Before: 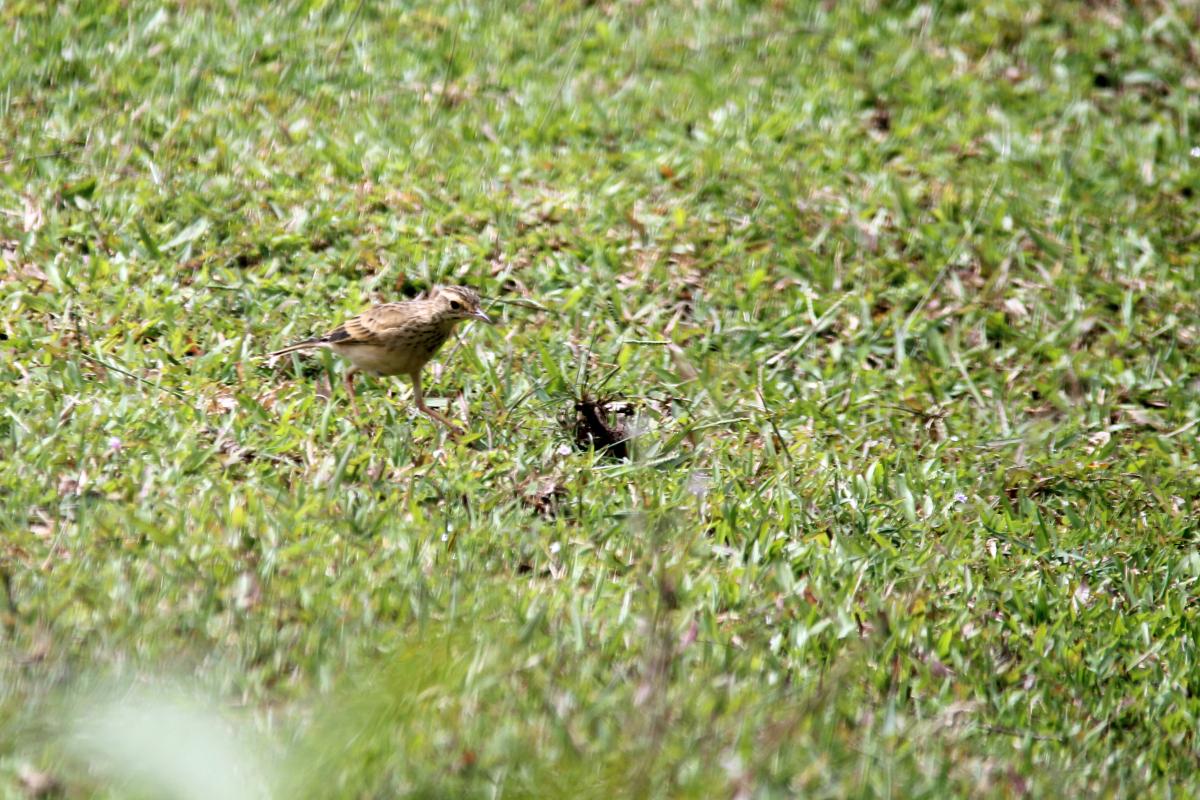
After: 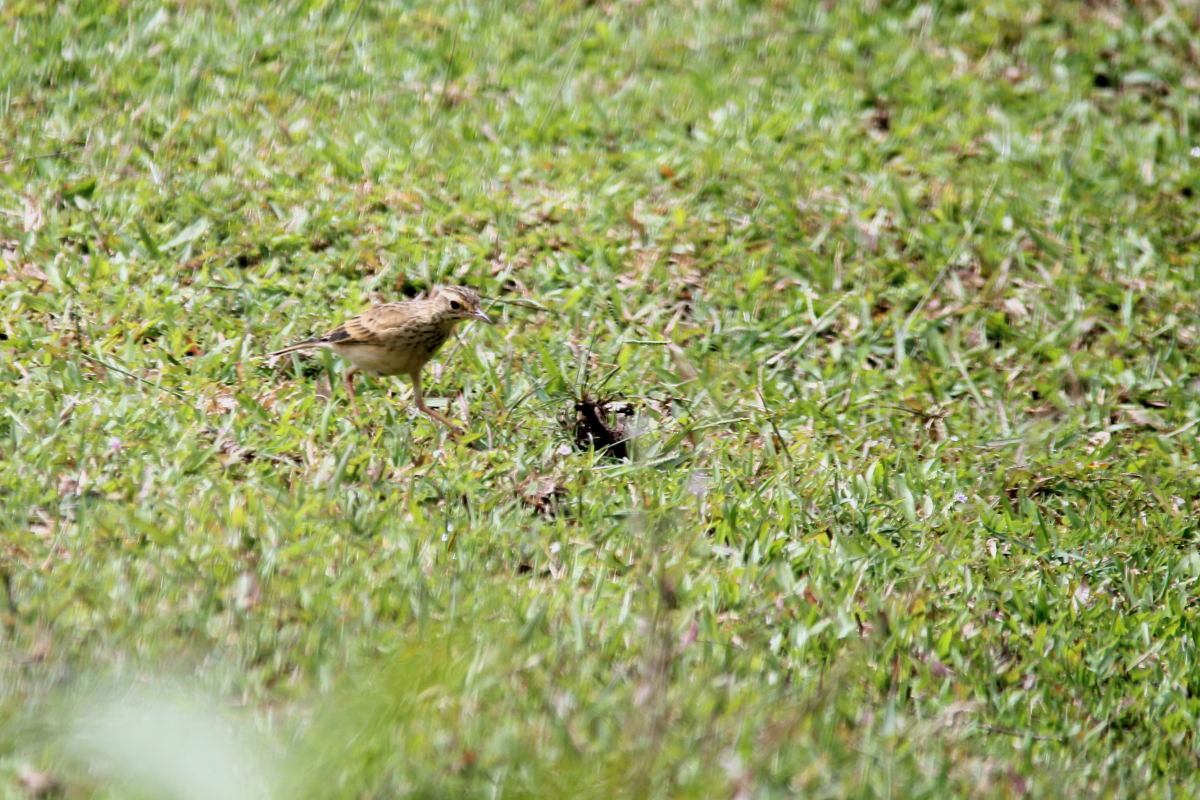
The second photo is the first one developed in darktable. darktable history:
exposure: exposure 0.2 EV, compensate highlight preservation false
filmic rgb: black relative exposure -15 EV, white relative exposure 3 EV, threshold 6 EV, target black luminance 0%, hardness 9.27, latitude 99%, contrast 0.912, shadows ↔ highlights balance 0.505%, add noise in highlights 0, color science v3 (2019), use custom middle-gray values true, iterations of high-quality reconstruction 0, contrast in highlights soft, enable highlight reconstruction true
rotate and perspective: crop left 0, crop top 0
